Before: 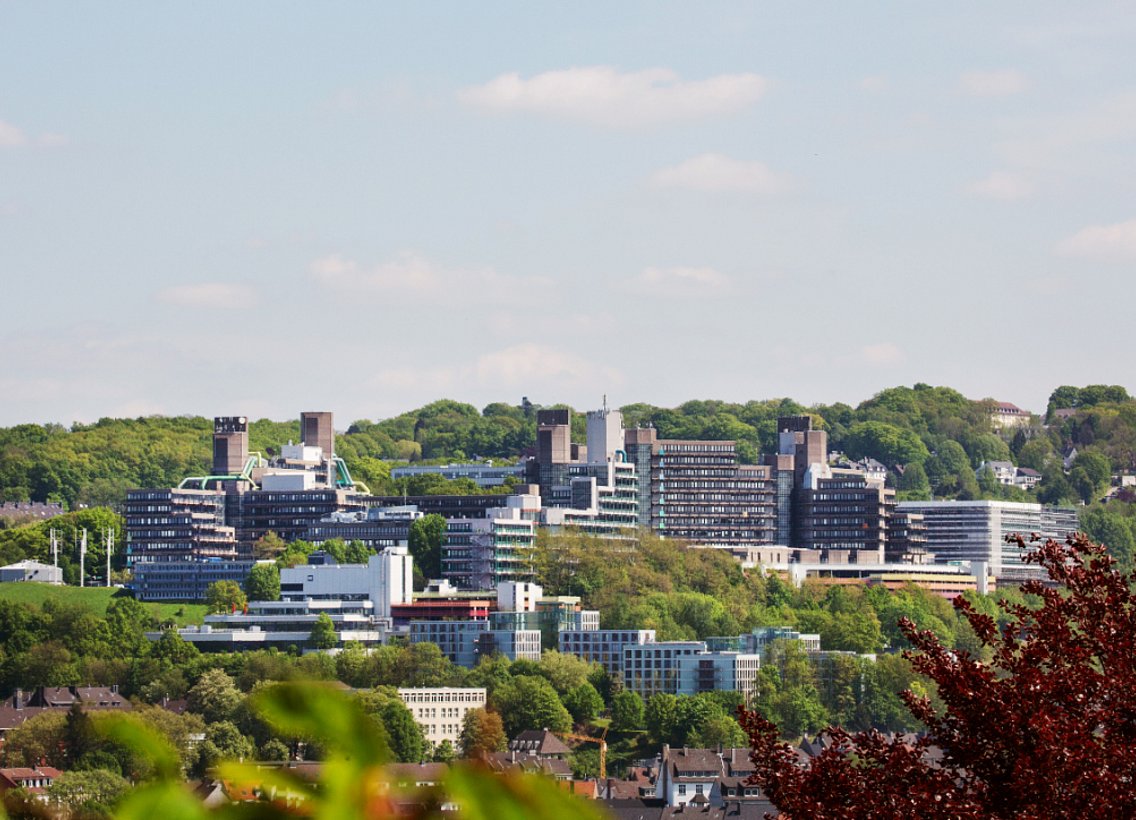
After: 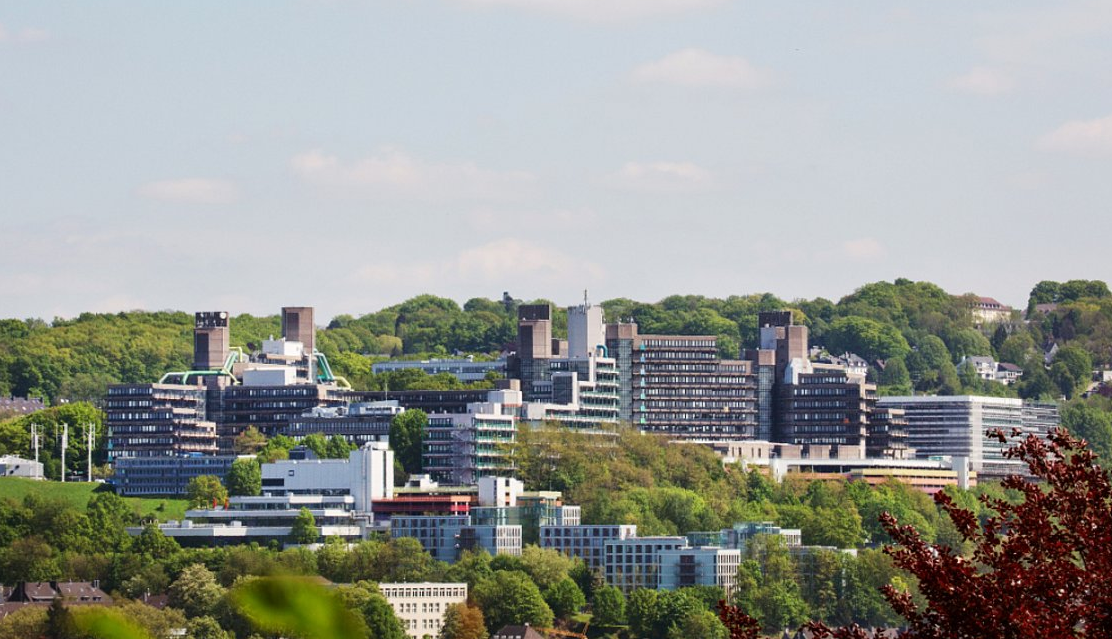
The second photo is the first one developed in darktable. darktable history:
crop and rotate: left 1.814%, top 12.818%, right 0.25%, bottom 9.225%
white balance: emerald 1
color calibration: illuminant same as pipeline (D50), x 0.346, y 0.359, temperature 5002.42 K
